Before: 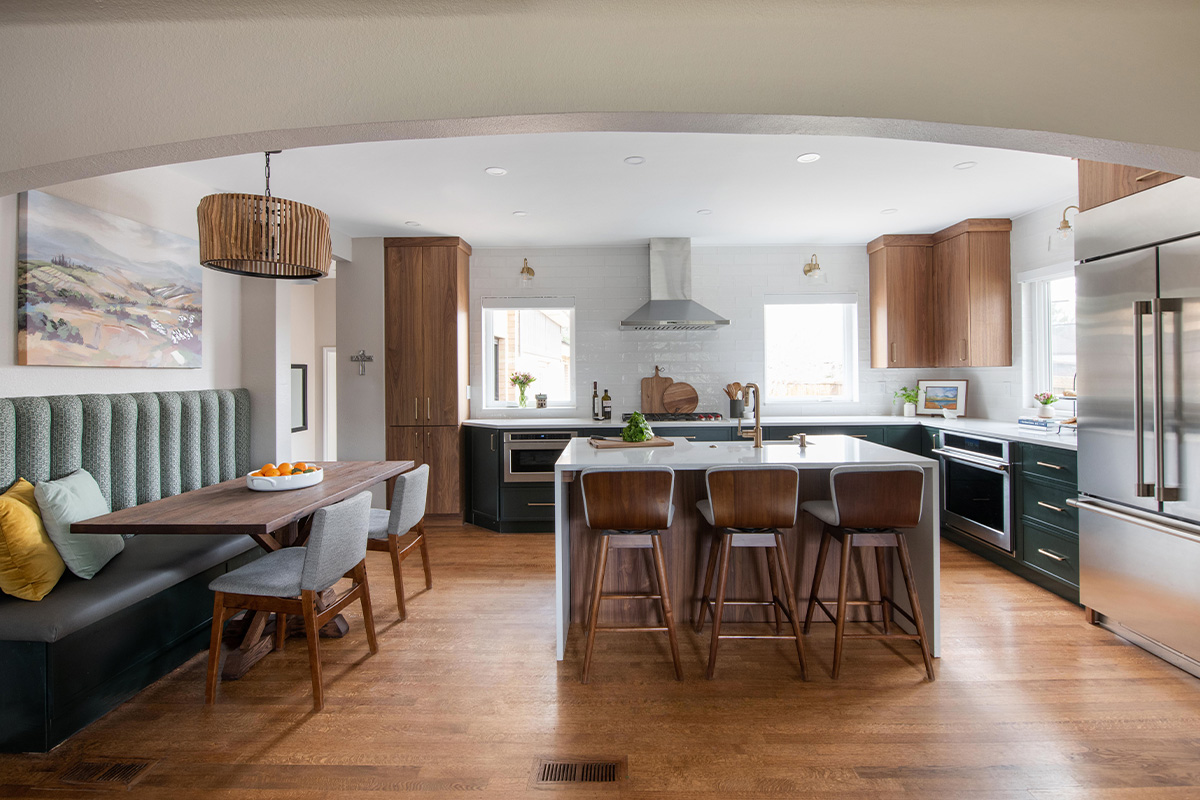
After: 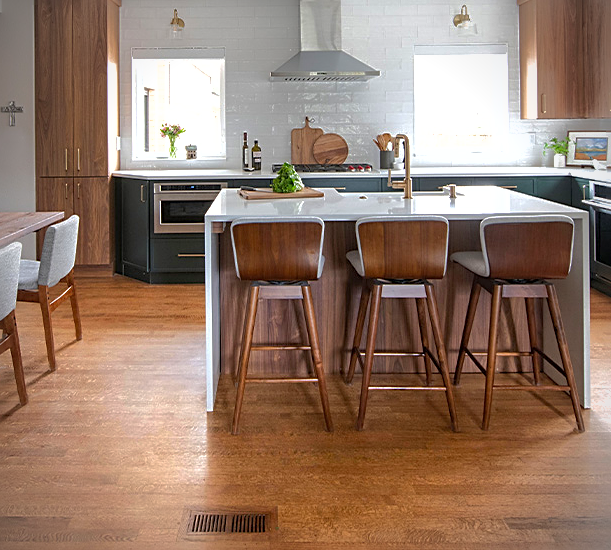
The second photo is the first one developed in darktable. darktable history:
tone equalizer: on, module defaults
crop and rotate: left 29.237%, top 31.152%, right 19.807%
vignetting: fall-off radius 60.92%
sharpen: on, module defaults
exposure: exposure 0.515 EV, compensate highlight preservation false
contrast brightness saturation: saturation 0.18
shadows and highlights: shadows 40, highlights -60
